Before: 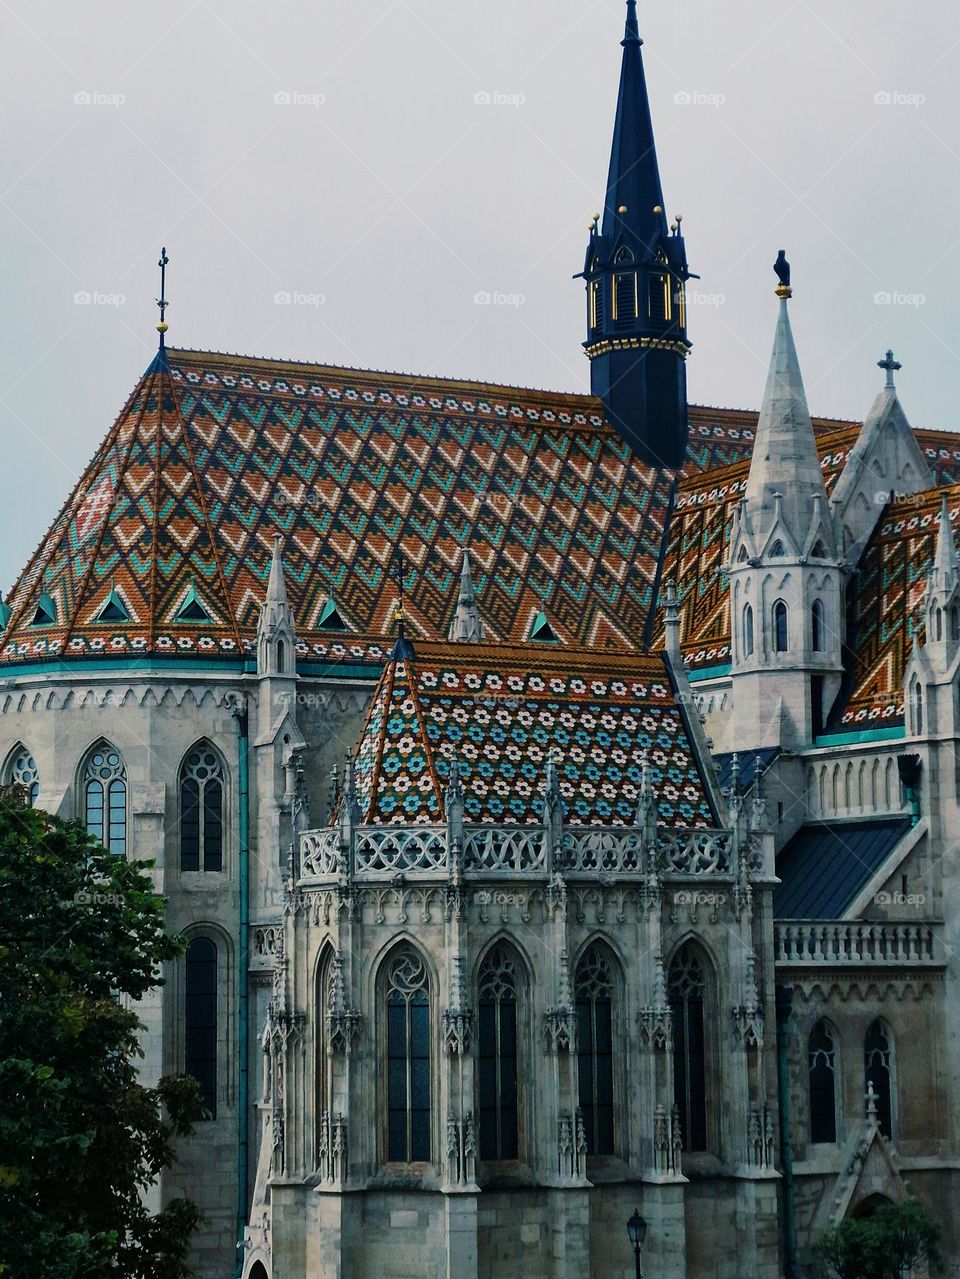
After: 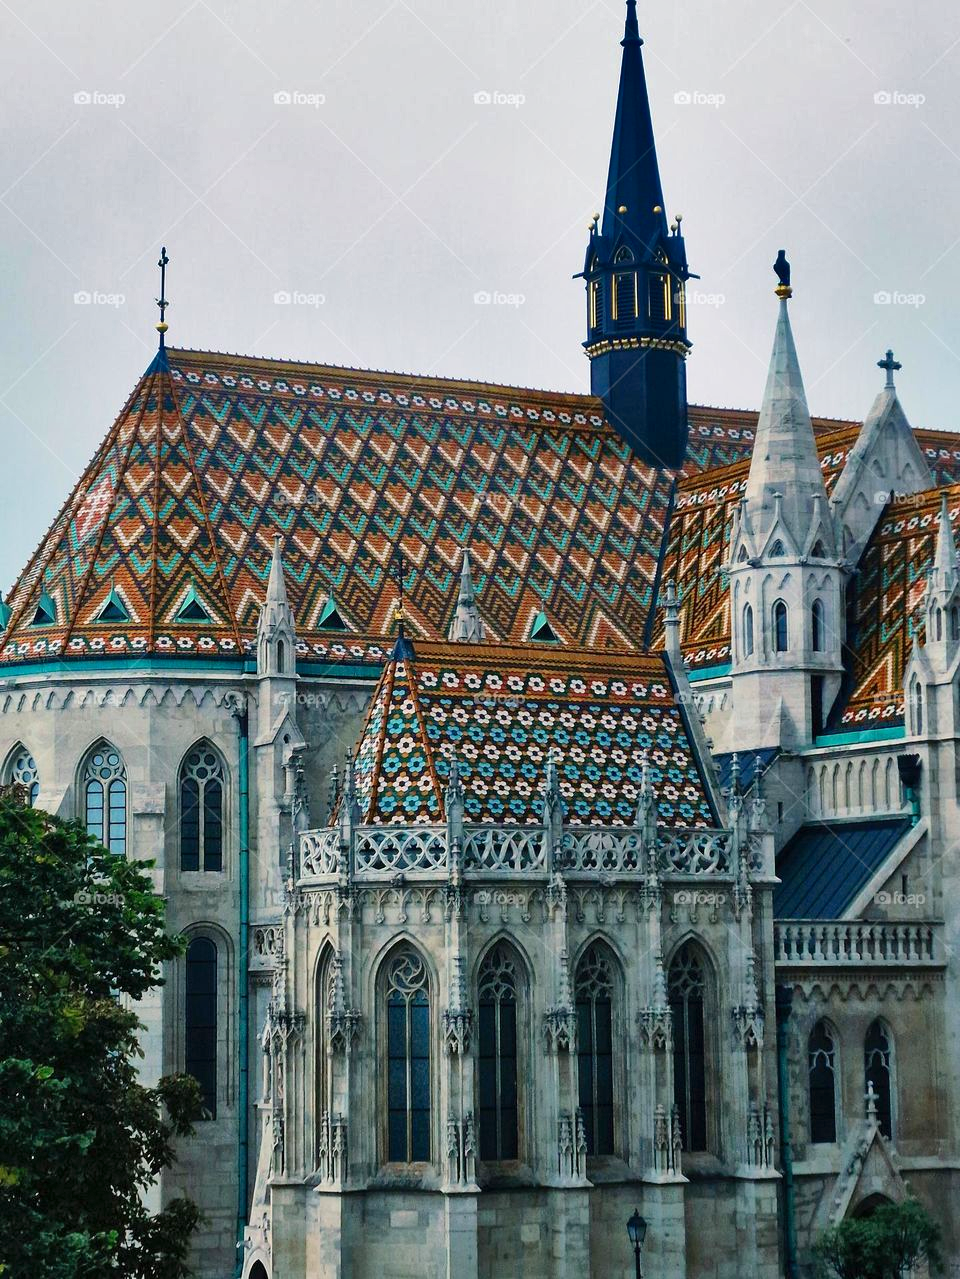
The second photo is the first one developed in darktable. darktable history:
levels: levels [0, 0.435, 0.917]
shadows and highlights: shadows 39.67, highlights -53.88, low approximation 0.01, soften with gaussian
